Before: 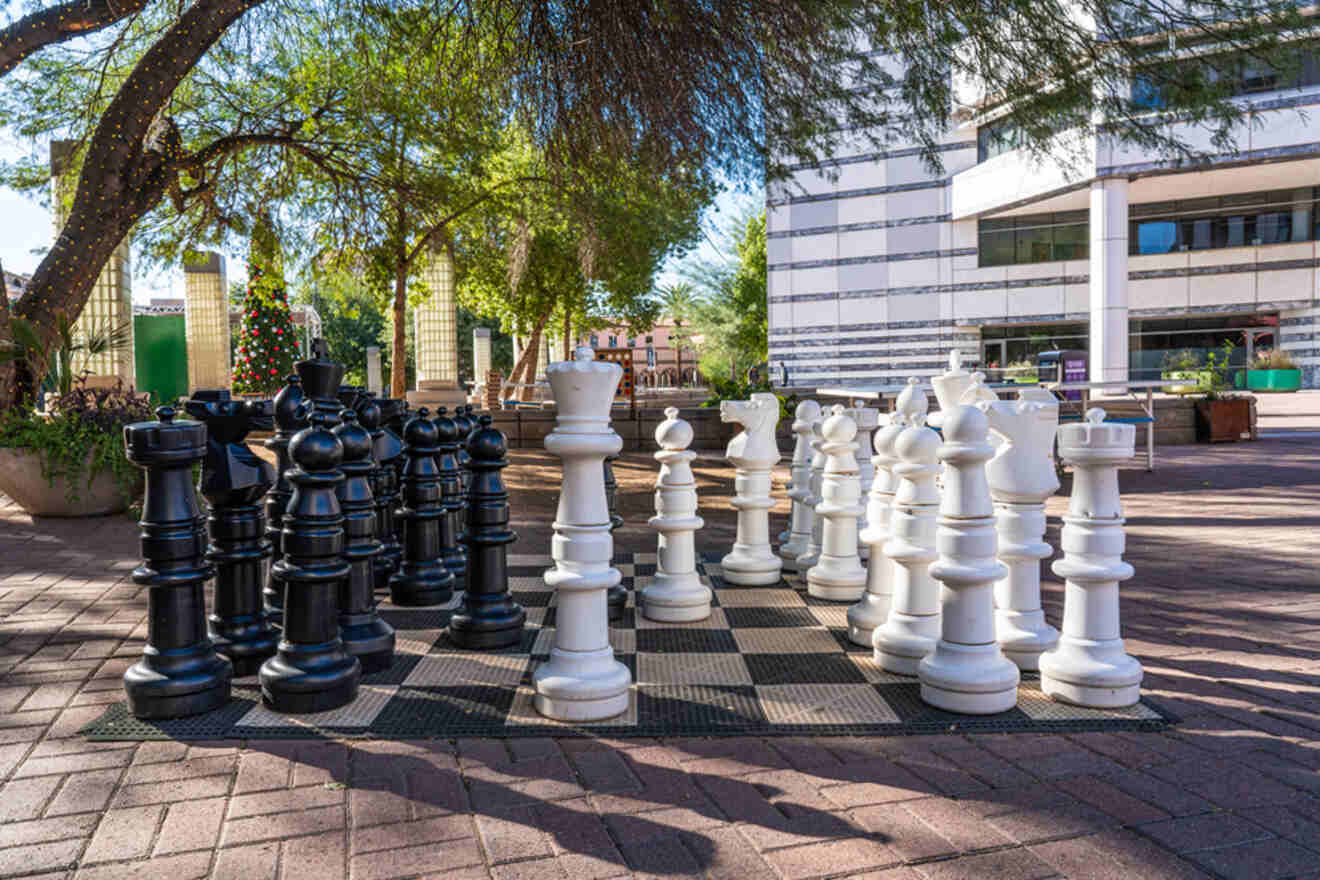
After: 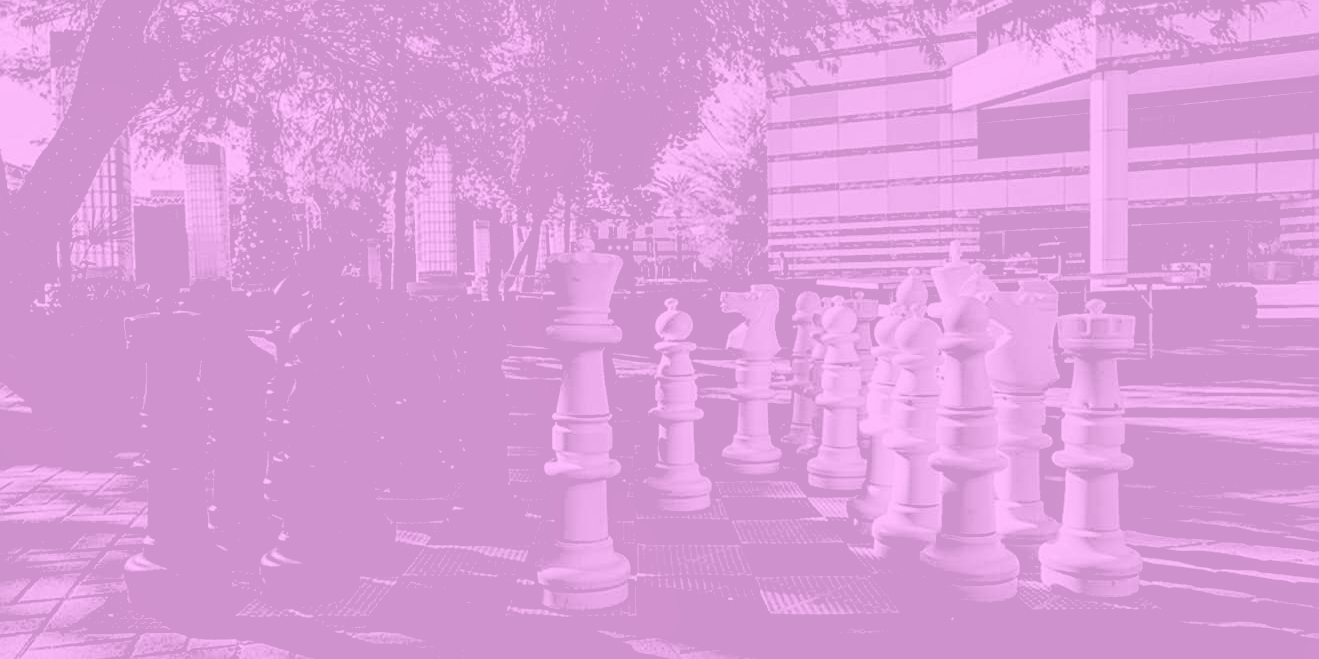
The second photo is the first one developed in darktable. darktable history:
sharpen: on, module defaults
crop and rotate: top 12.5%, bottom 12.5%
exposure: exposure -2.446 EV, compensate highlight preservation false
local contrast: on, module defaults
rgb levels: levels [[0.034, 0.472, 0.904], [0, 0.5, 1], [0, 0.5, 1]]
colorize: hue 331.2°, saturation 75%, source mix 30.28%, lightness 70.52%, version 1
